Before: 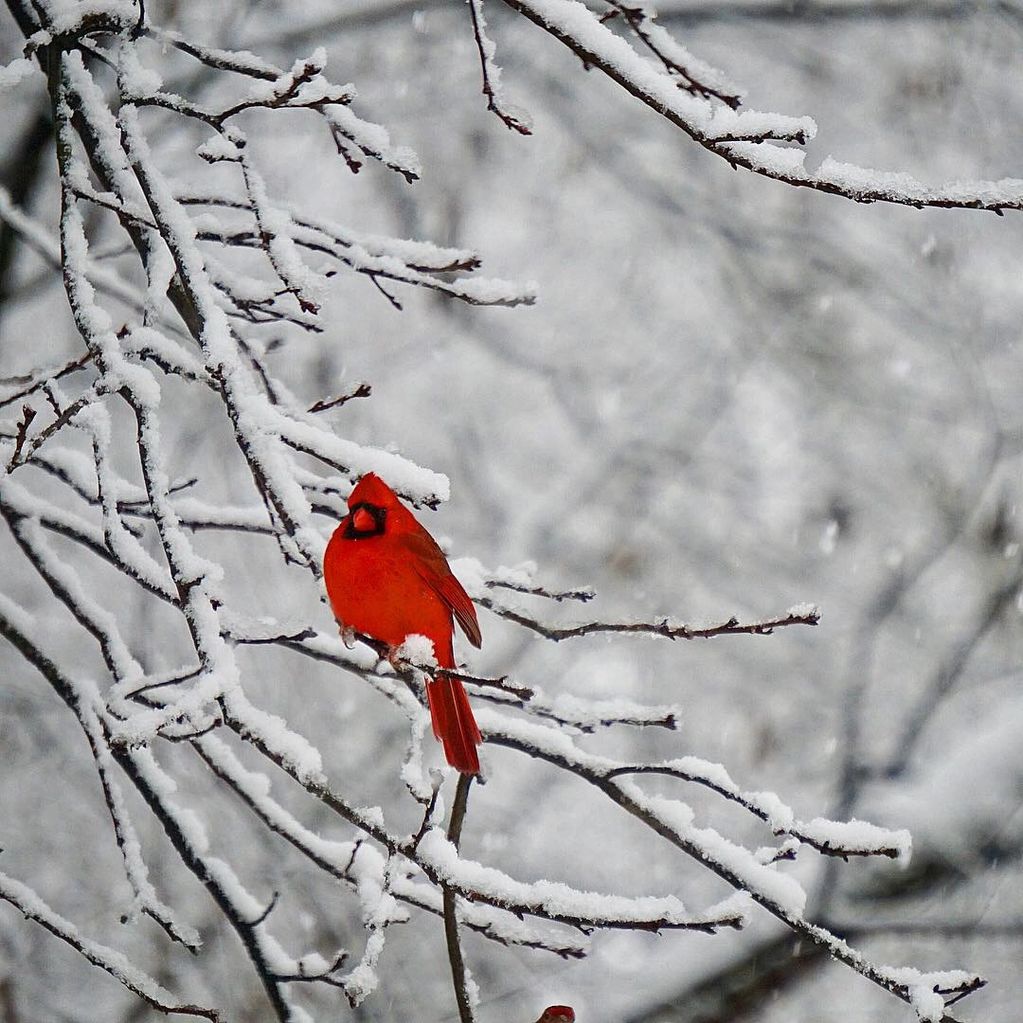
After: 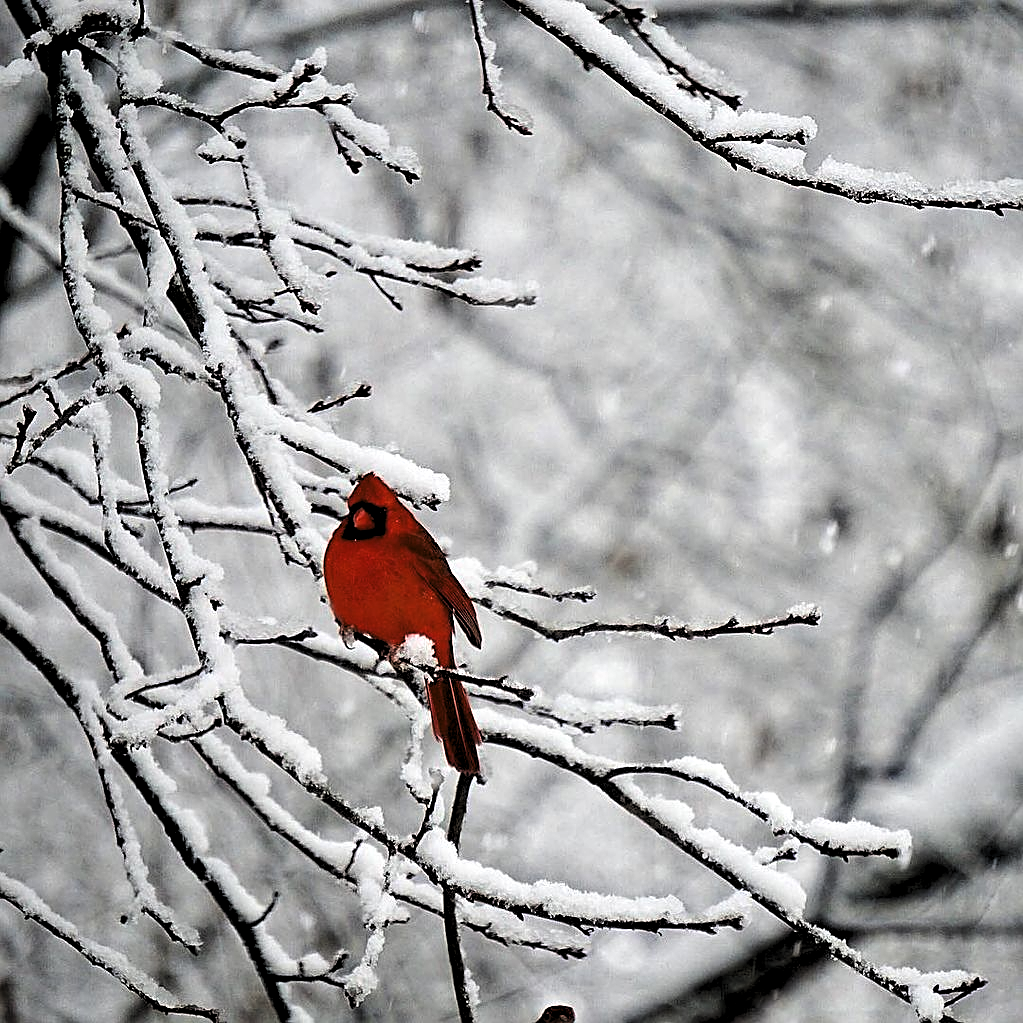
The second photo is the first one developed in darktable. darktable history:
sharpen: on, module defaults
levels: levels [0.182, 0.542, 0.902]
color calibration: gray › normalize channels true, illuminant same as pipeline (D50), adaptation XYZ, x 0.346, y 0.359, temperature 5021.41 K, gamut compression 0.024
